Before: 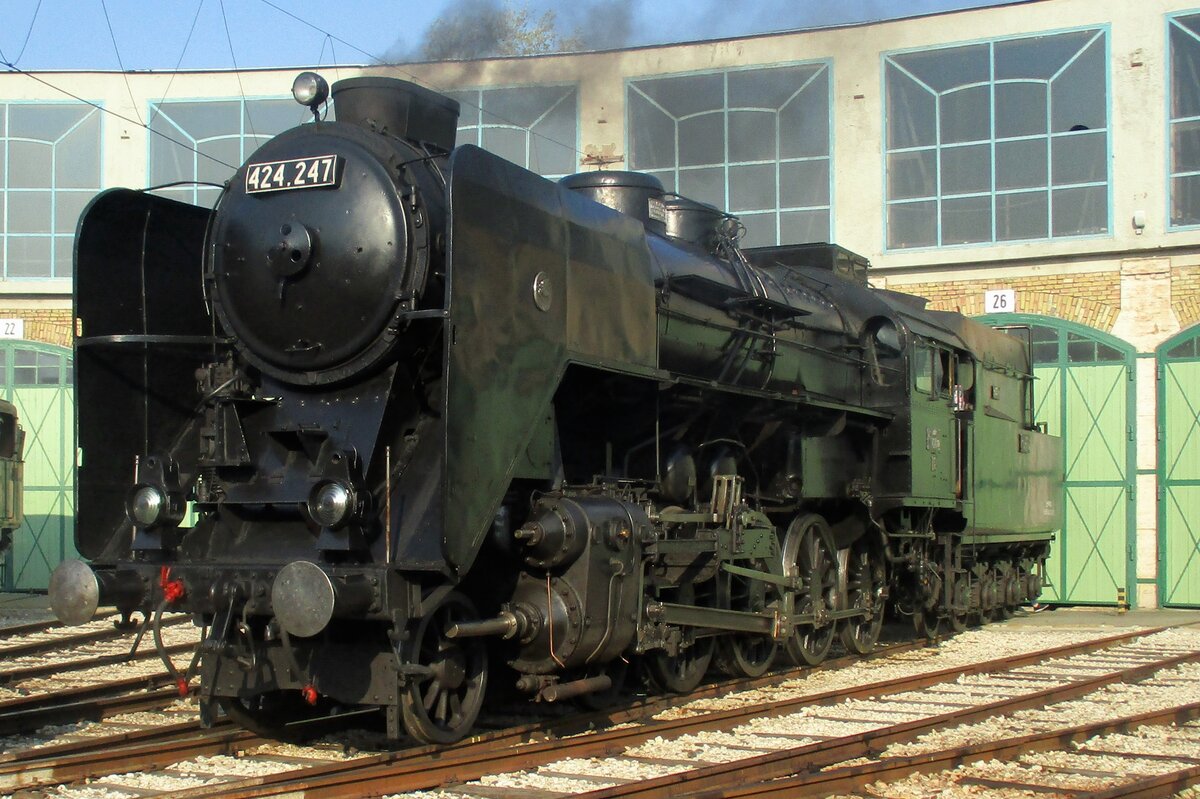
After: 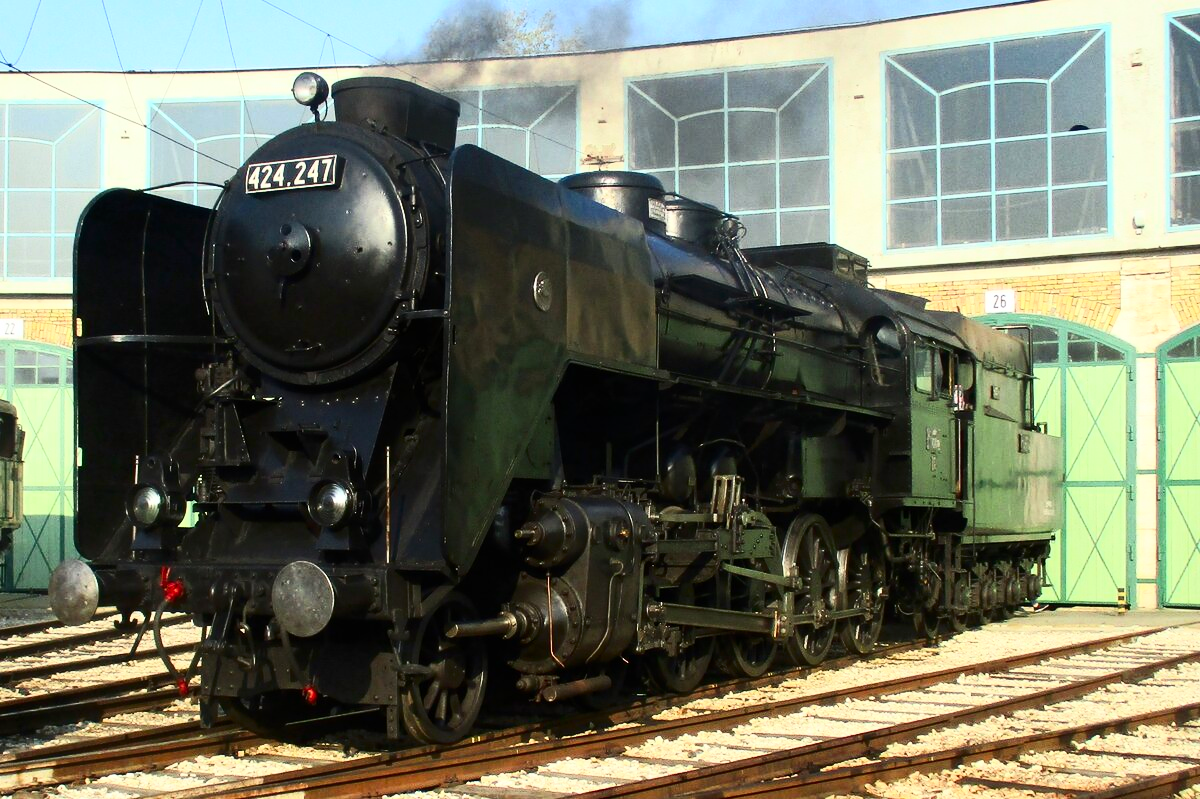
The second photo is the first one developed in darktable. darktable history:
contrast brightness saturation: contrast 0.406, brightness 0.114, saturation 0.208
